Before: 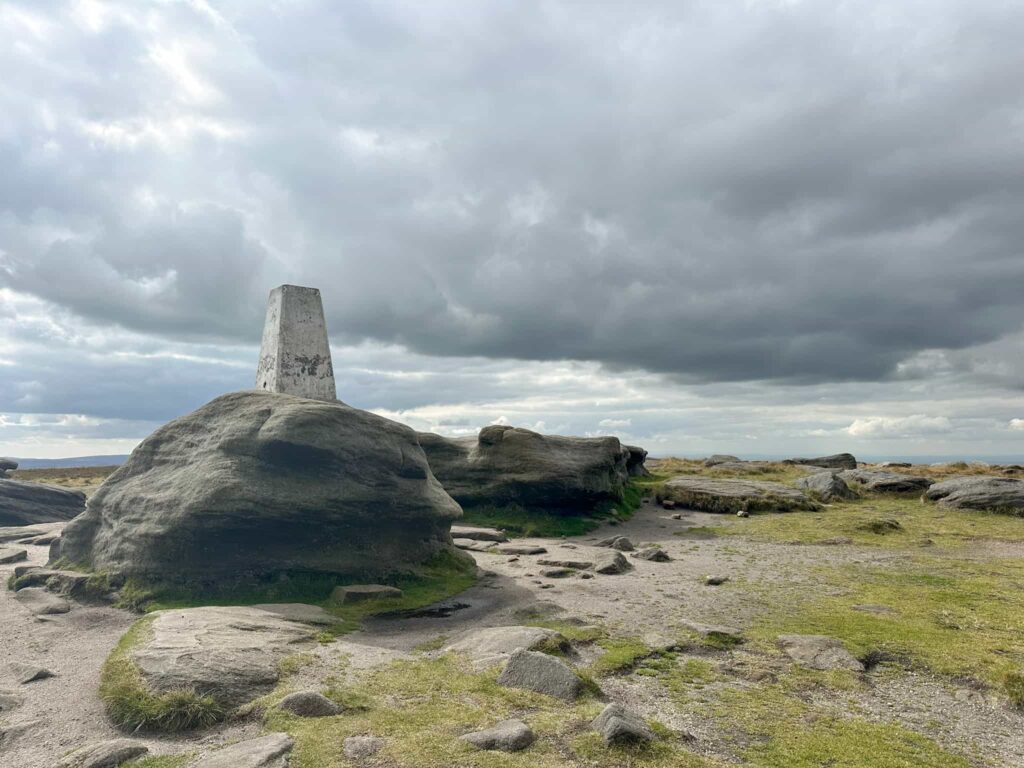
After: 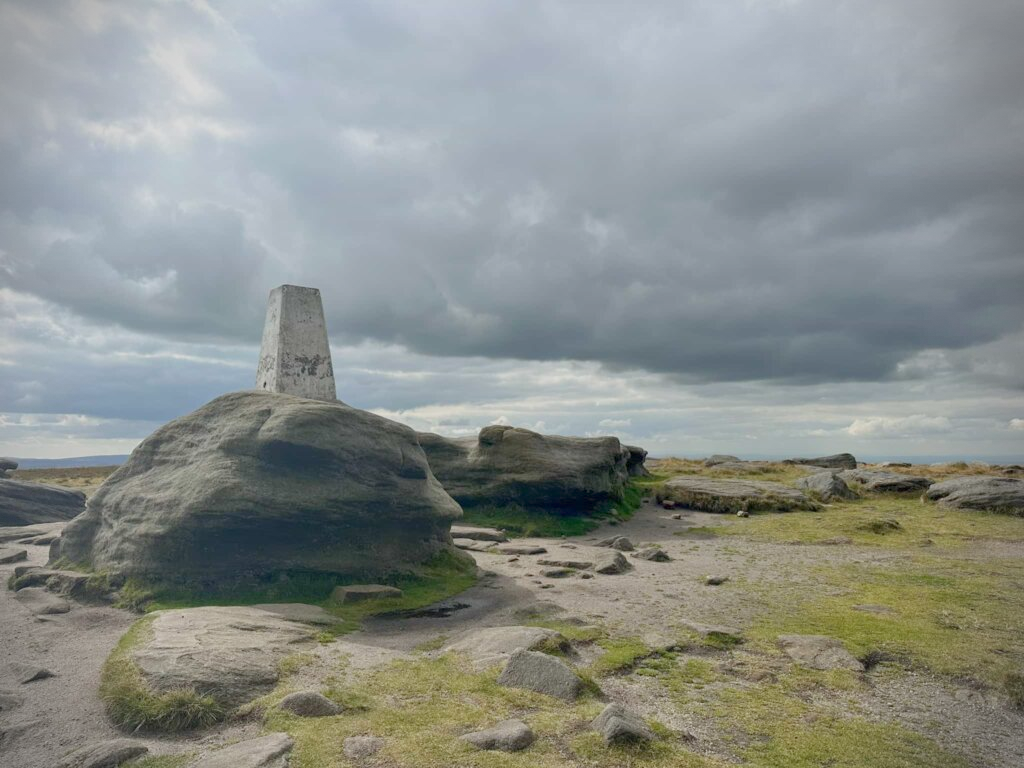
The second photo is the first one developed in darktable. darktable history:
color balance rgb: perceptual saturation grading › global saturation 0.565%, contrast -19.712%
vignetting: dithering 8-bit output
